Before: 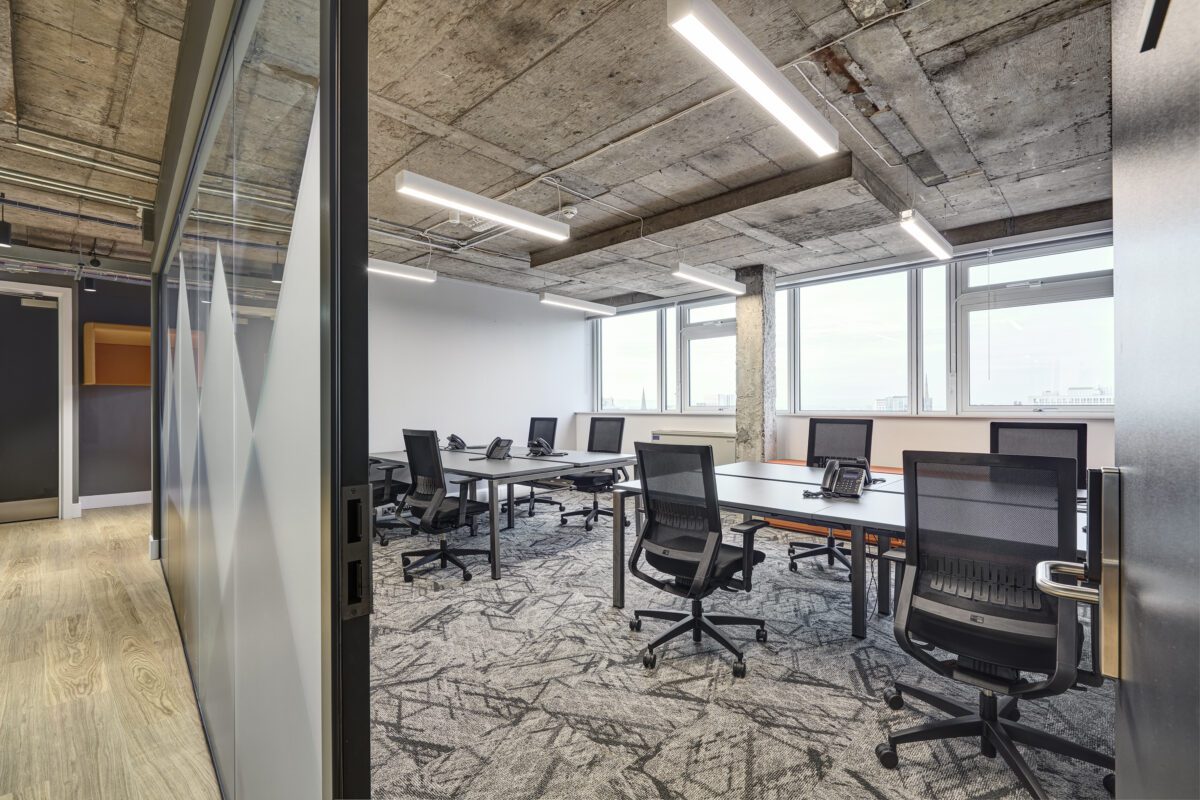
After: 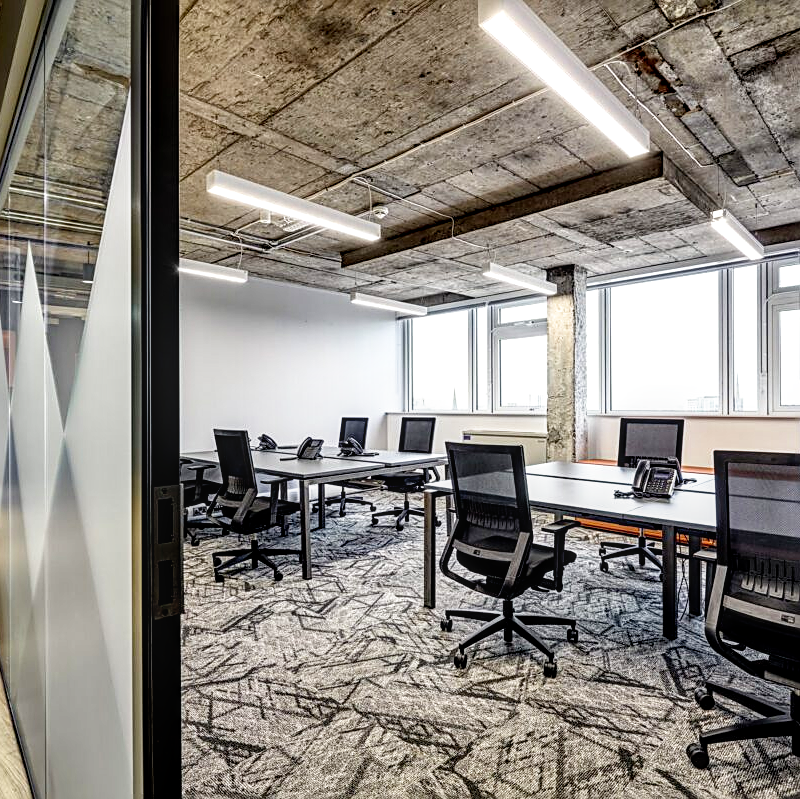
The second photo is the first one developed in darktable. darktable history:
crop and rotate: left 15.754%, right 17.579%
local contrast: detail 130%
filmic rgb: black relative exposure -5.5 EV, white relative exposure 2.5 EV, threshold 3 EV, target black luminance 0%, hardness 4.51, latitude 67.35%, contrast 1.453, shadows ↔ highlights balance -3.52%, preserve chrominance no, color science v4 (2020), contrast in shadows soft, enable highlight reconstruction true
exposure: compensate highlight preservation false
sharpen: on, module defaults
